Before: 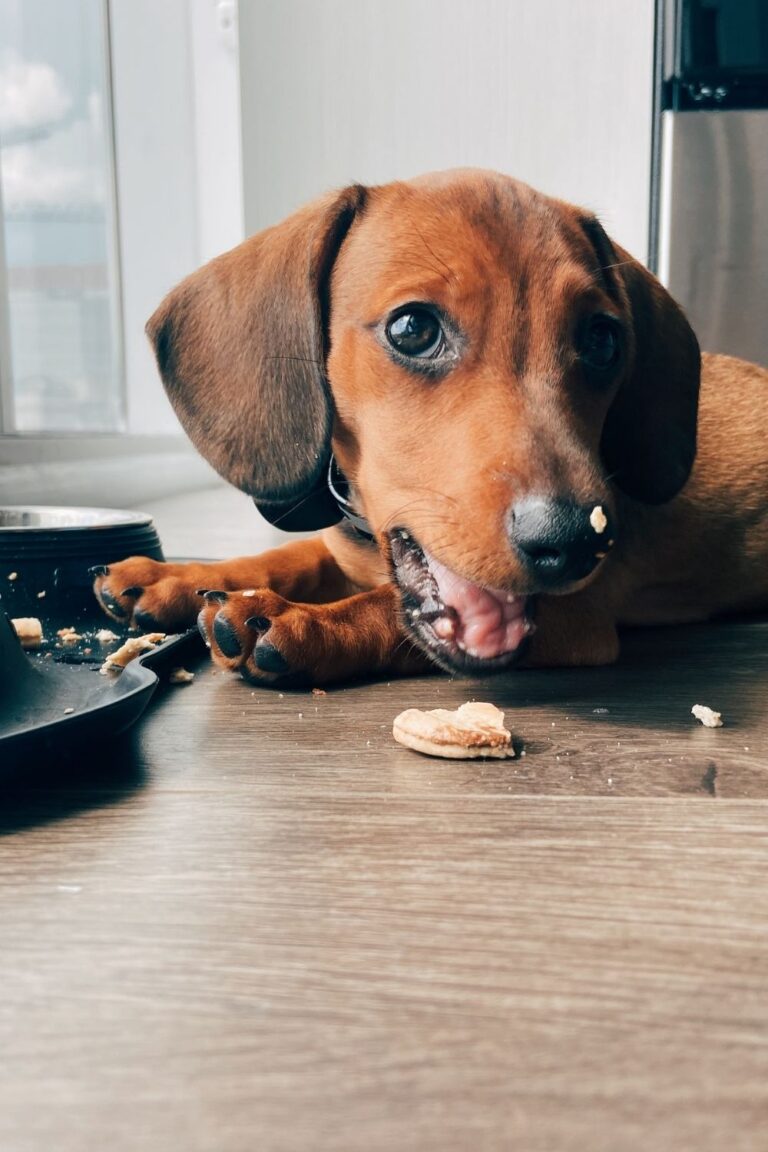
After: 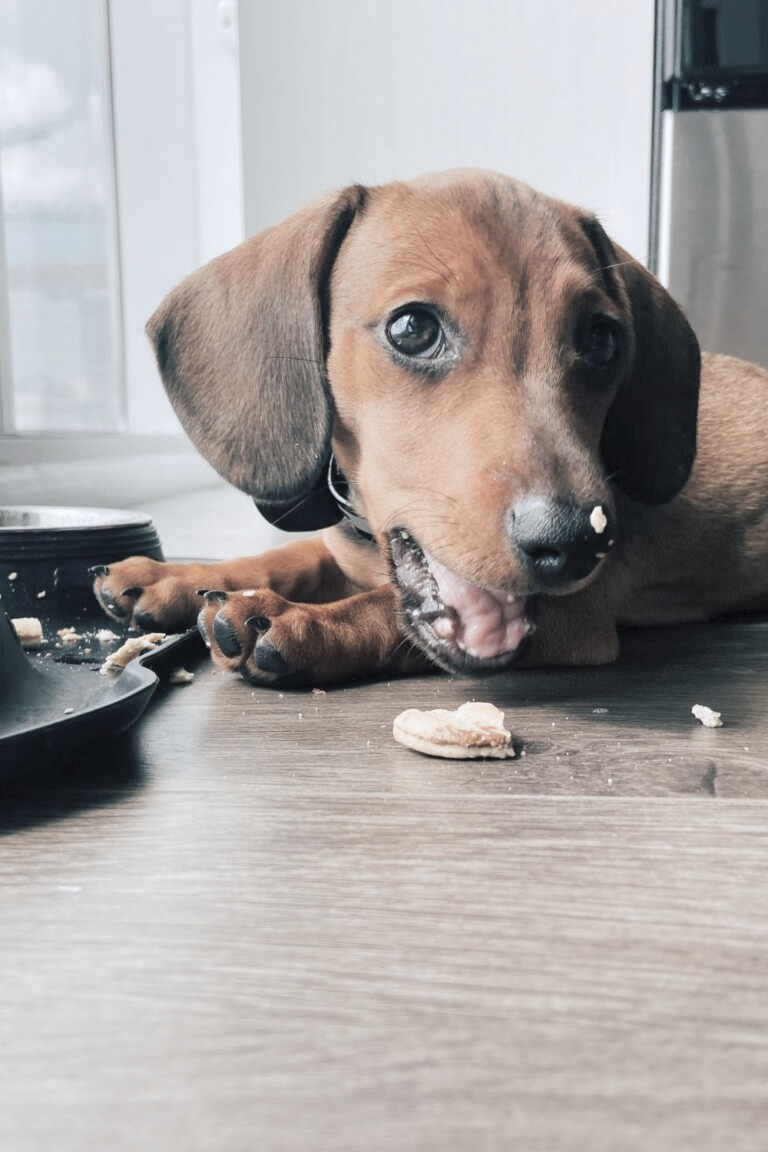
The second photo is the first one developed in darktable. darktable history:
white balance: red 0.967, blue 1.049
contrast brightness saturation: brightness 0.18, saturation -0.5
